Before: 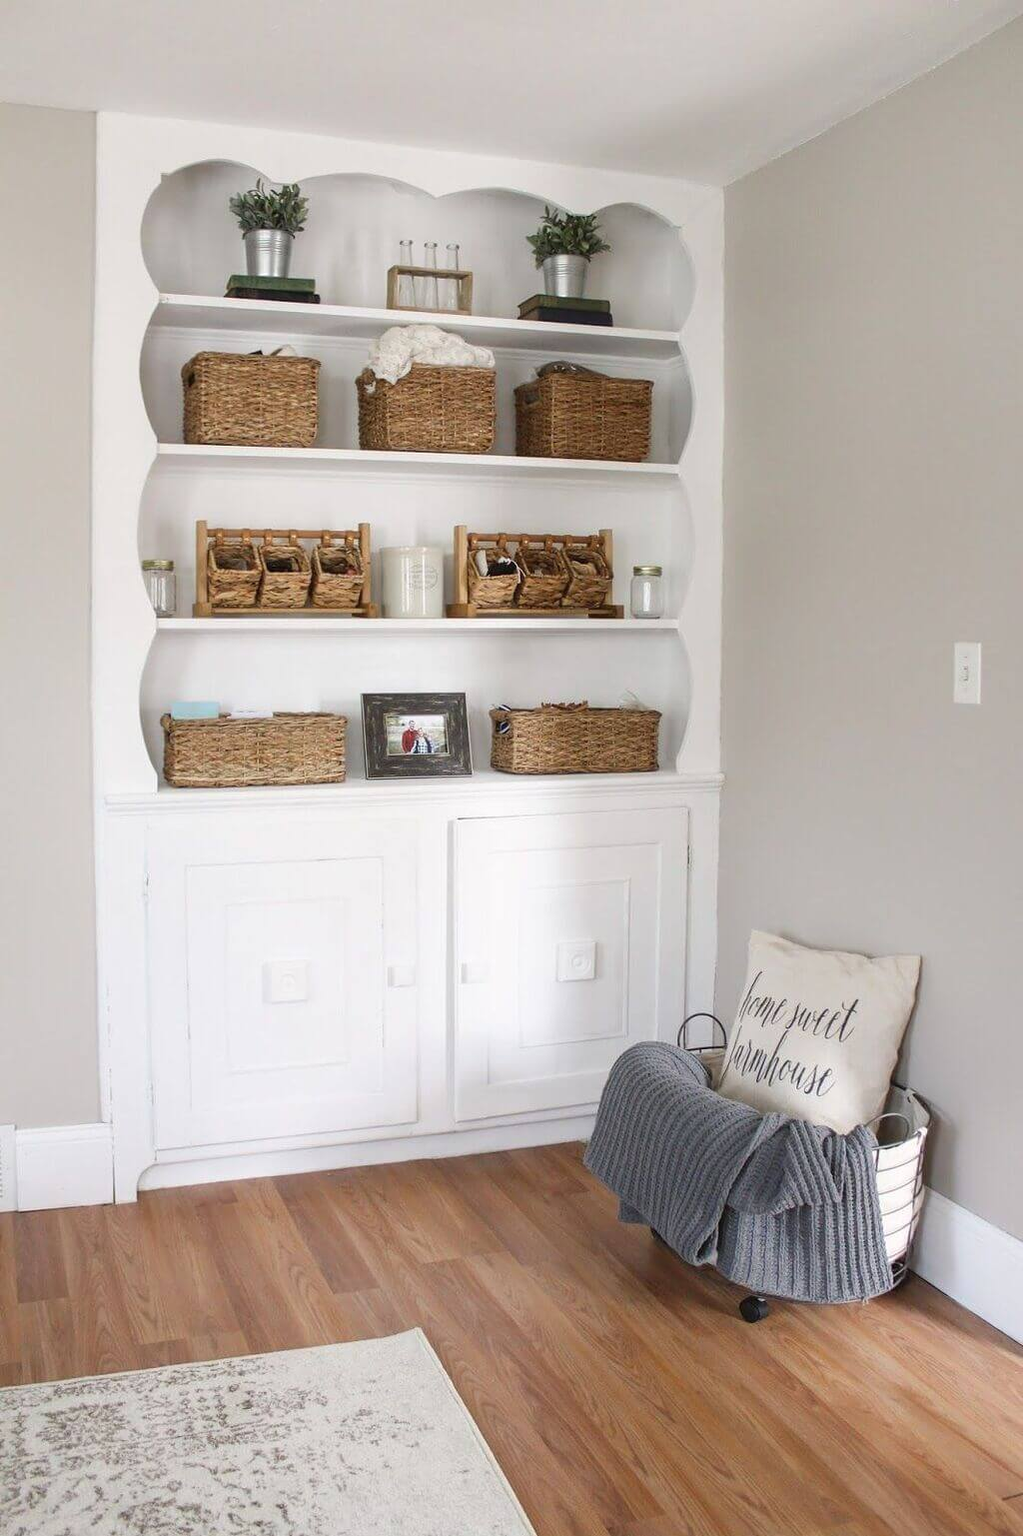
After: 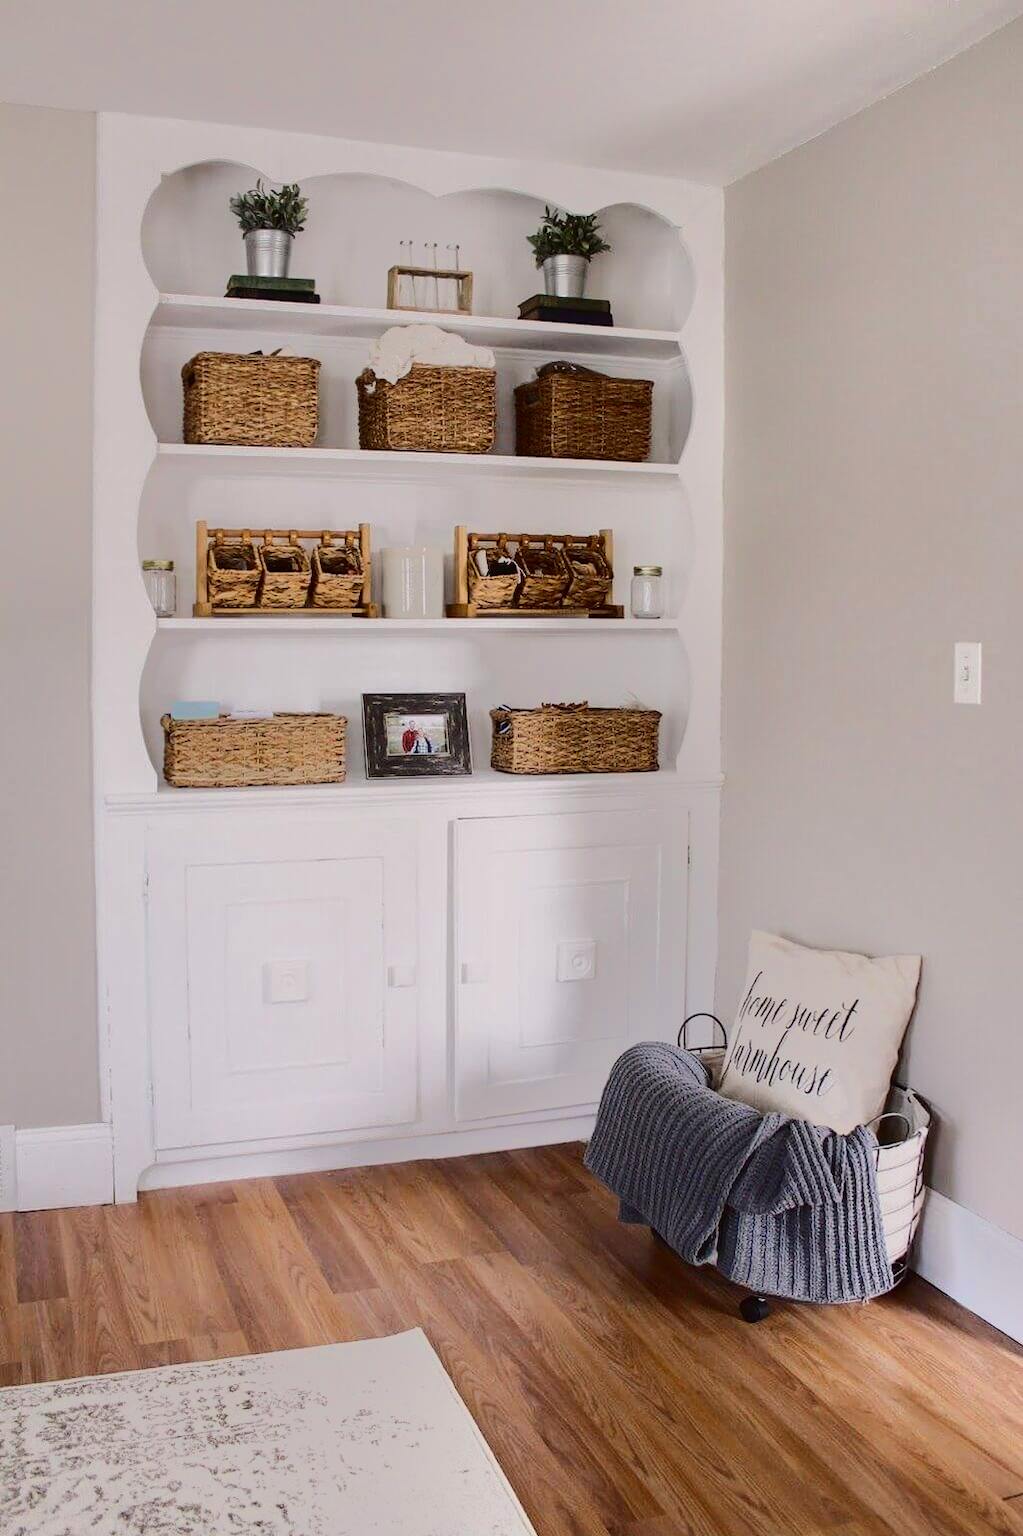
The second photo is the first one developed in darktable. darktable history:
contrast brightness saturation: contrast 0.07, brightness -0.14, saturation 0.11
tone curve: curves: ch0 [(0.003, 0.015) (0.104, 0.07) (0.236, 0.218) (0.401, 0.443) (0.495, 0.55) (0.65, 0.68) (0.832, 0.858) (1, 0.977)]; ch1 [(0, 0) (0.161, 0.092) (0.35, 0.33) (0.379, 0.401) (0.45, 0.466) (0.489, 0.499) (0.55, 0.56) (0.621, 0.615) (0.718, 0.734) (1, 1)]; ch2 [(0, 0) (0.369, 0.427) (0.44, 0.434) (0.502, 0.501) (0.557, 0.55) (0.586, 0.59) (1, 1)], color space Lab, independent channels, preserve colors none
tone equalizer: -7 EV -0.63 EV, -6 EV 1 EV, -5 EV -0.45 EV, -4 EV 0.43 EV, -3 EV 0.41 EV, -2 EV 0.15 EV, -1 EV -0.15 EV, +0 EV -0.39 EV, smoothing diameter 25%, edges refinement/feathering 10, preserve details guided filter
